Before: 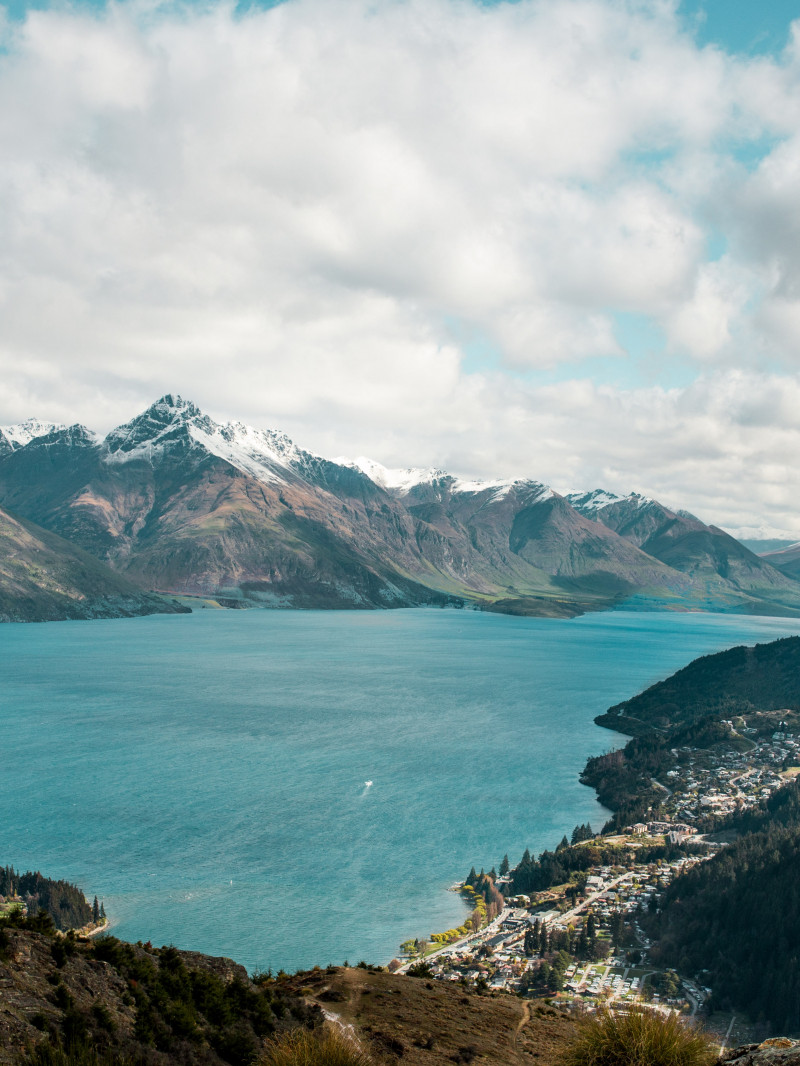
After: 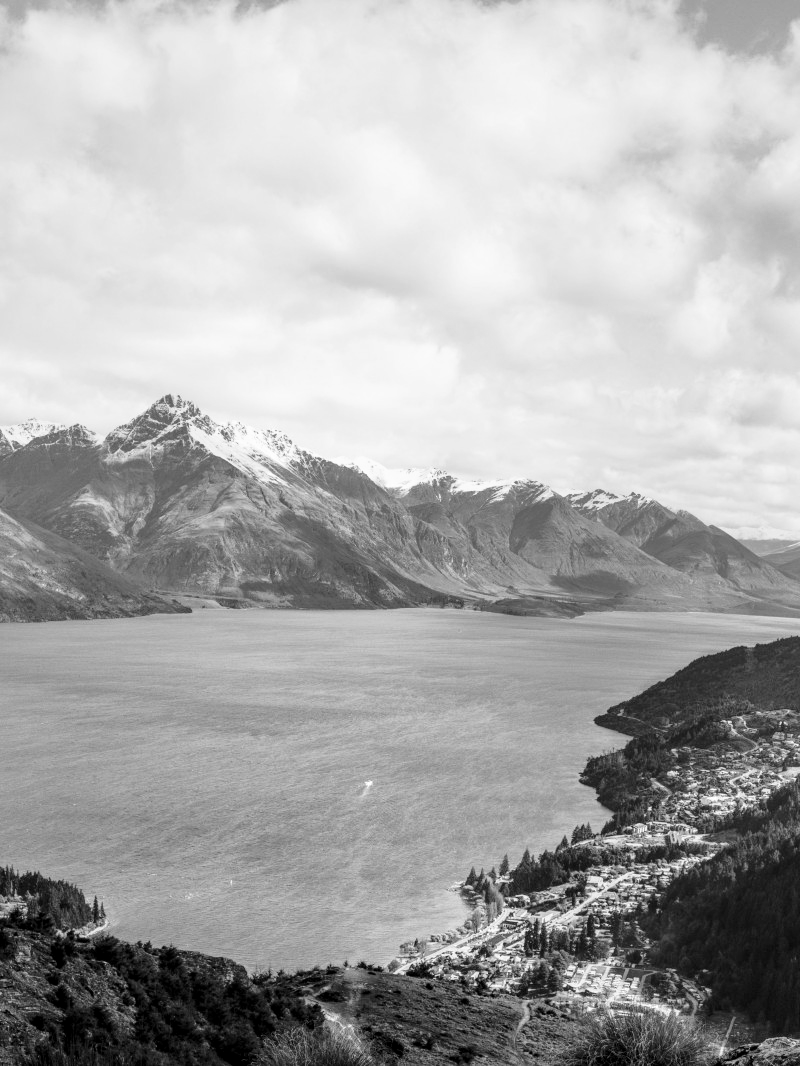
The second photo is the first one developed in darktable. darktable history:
shadows and highlights: shadows 30
local contrast: on, module defaults
base curve: curves: ch0 [(0, 0) (0.028, 0.03) (0.121, 0.232) (0.46, 0.748) (0.859, 0.968) (1, 1)], preserve colors none
monochrome: a -35.87, b 49.73, size 1.7
